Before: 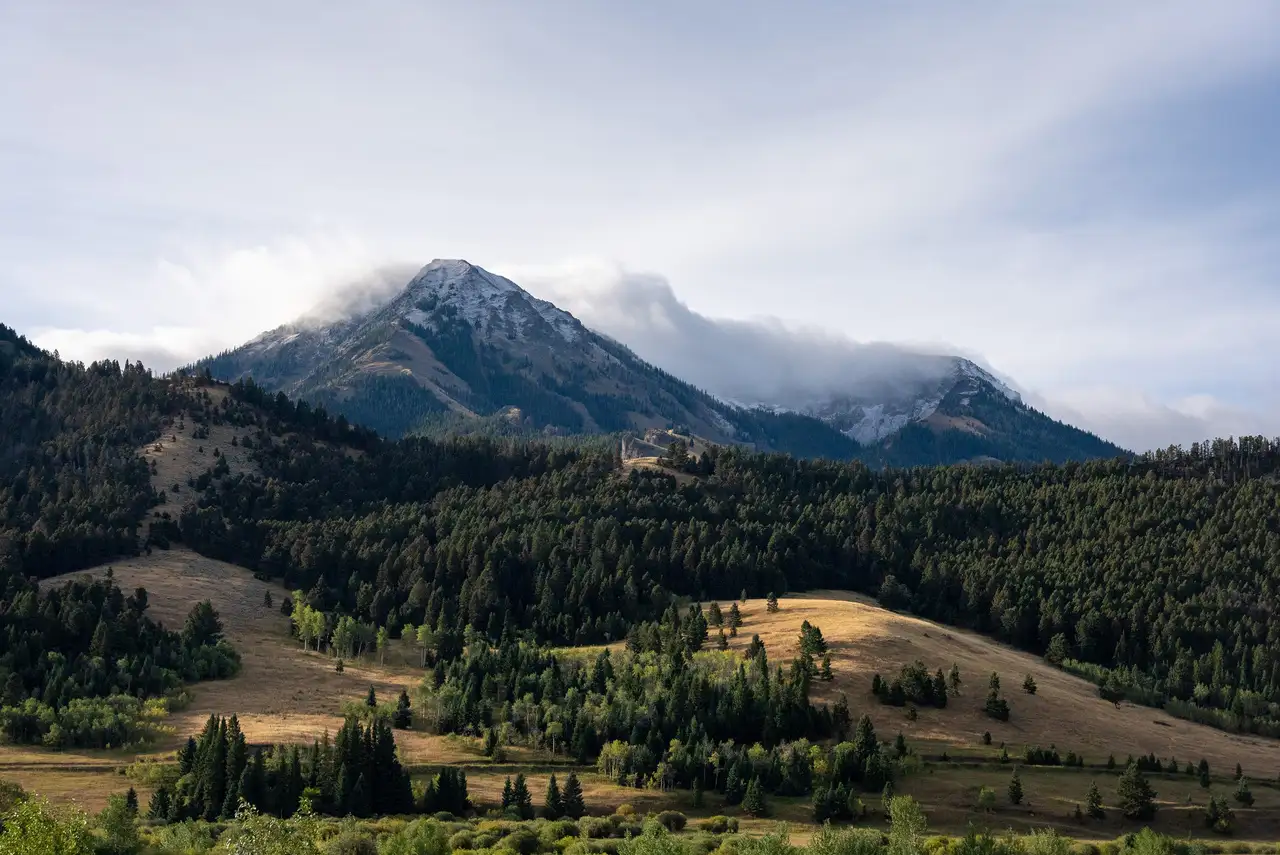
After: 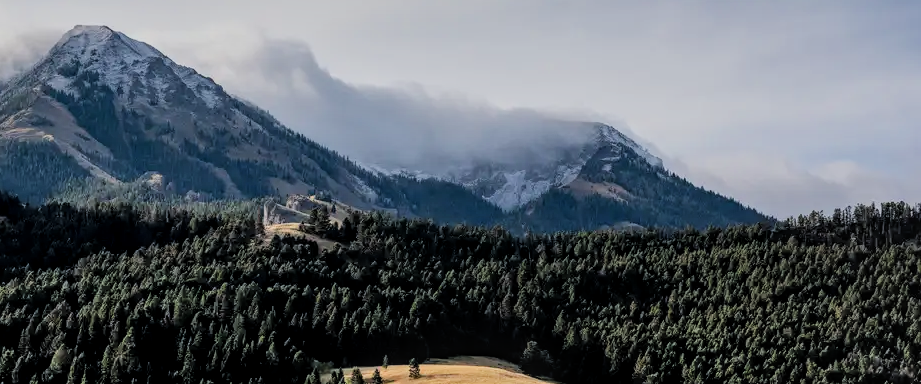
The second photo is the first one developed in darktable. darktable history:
local contrast: on, module defaults
crop and rotate: left 28.04%, top 27.44%, bottom 27.605%
filmic rgb: black relative exposure -9.17 EV, white relative exposure 6.83 EV, hardness 3.07, contrast 1.05, add noise in highlights 0.001, color science v3 (2019), use custom middle-gray values true, iterations of high-quality reconstruction 0, contrast in highlights soft
shadows and highlights: shadows 53.04, soften with gaussian
